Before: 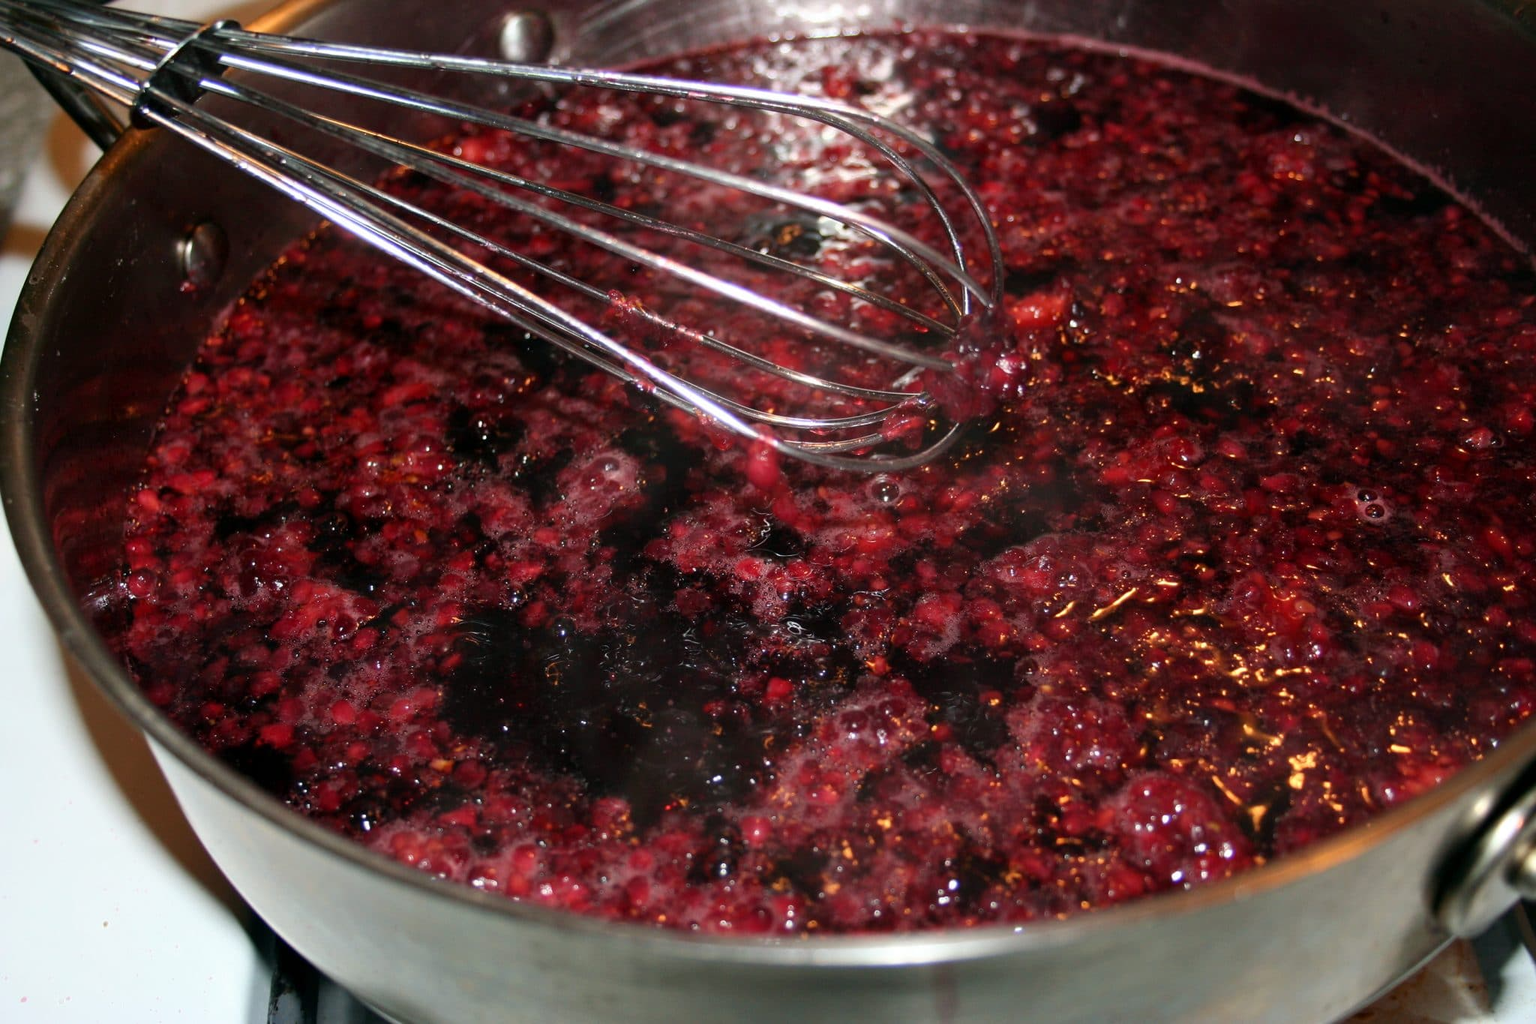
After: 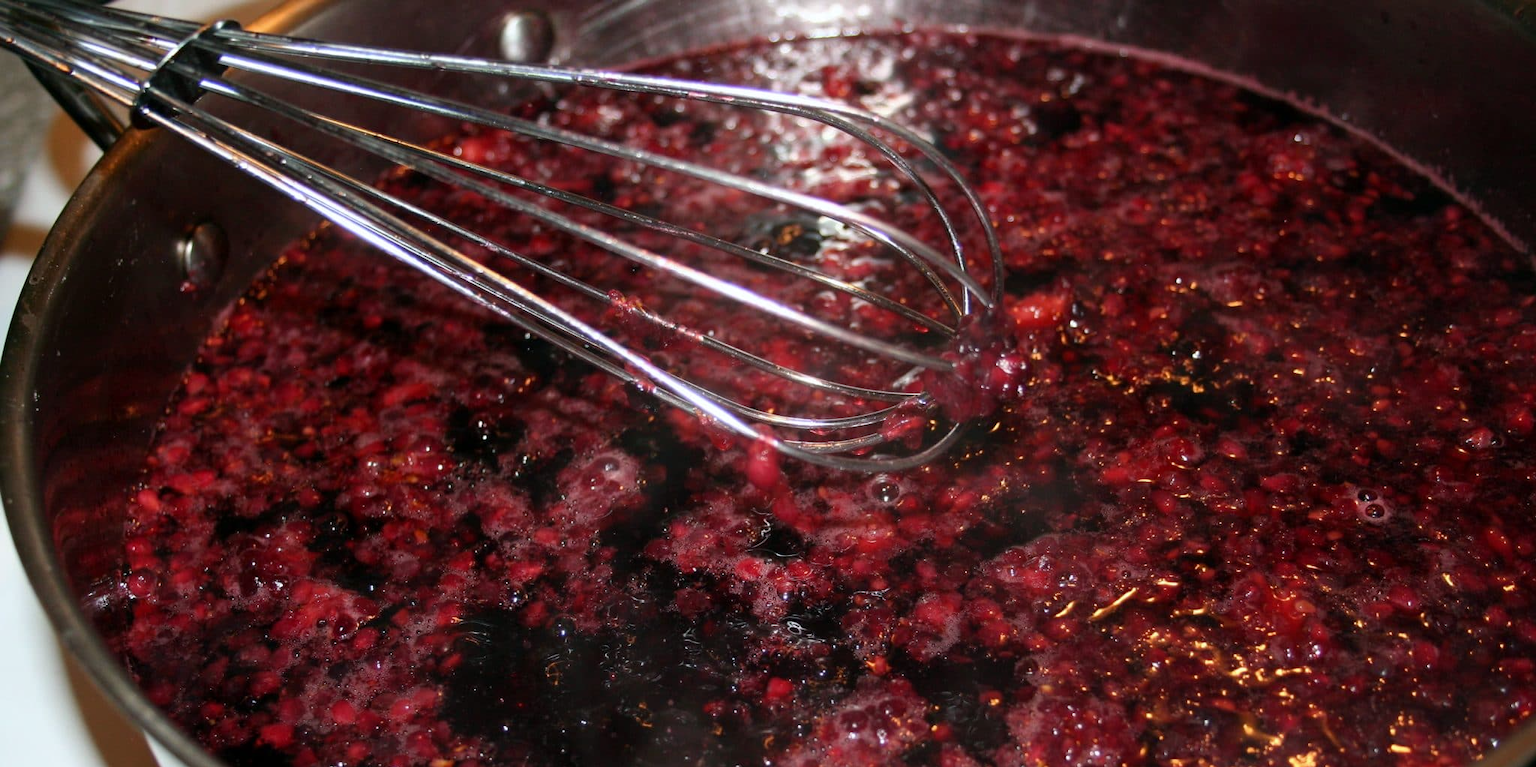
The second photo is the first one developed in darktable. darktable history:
white balance: red 0.986, blue 1.01
crop: bottom 24.967%
rotate and perspective: automatic cropping off
